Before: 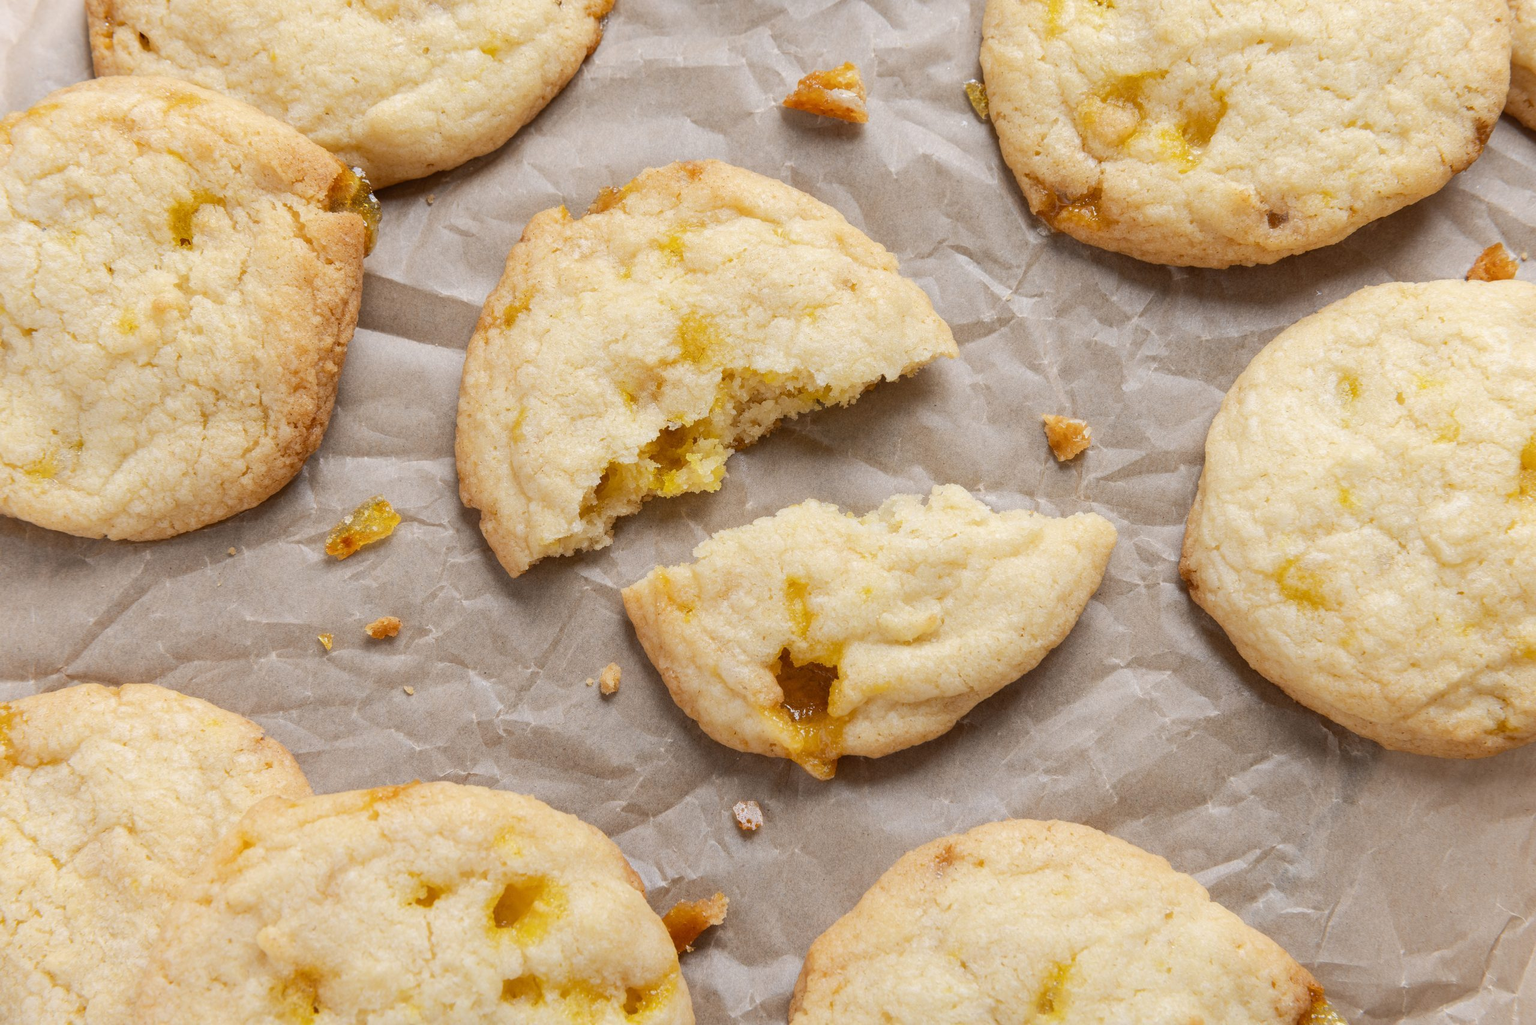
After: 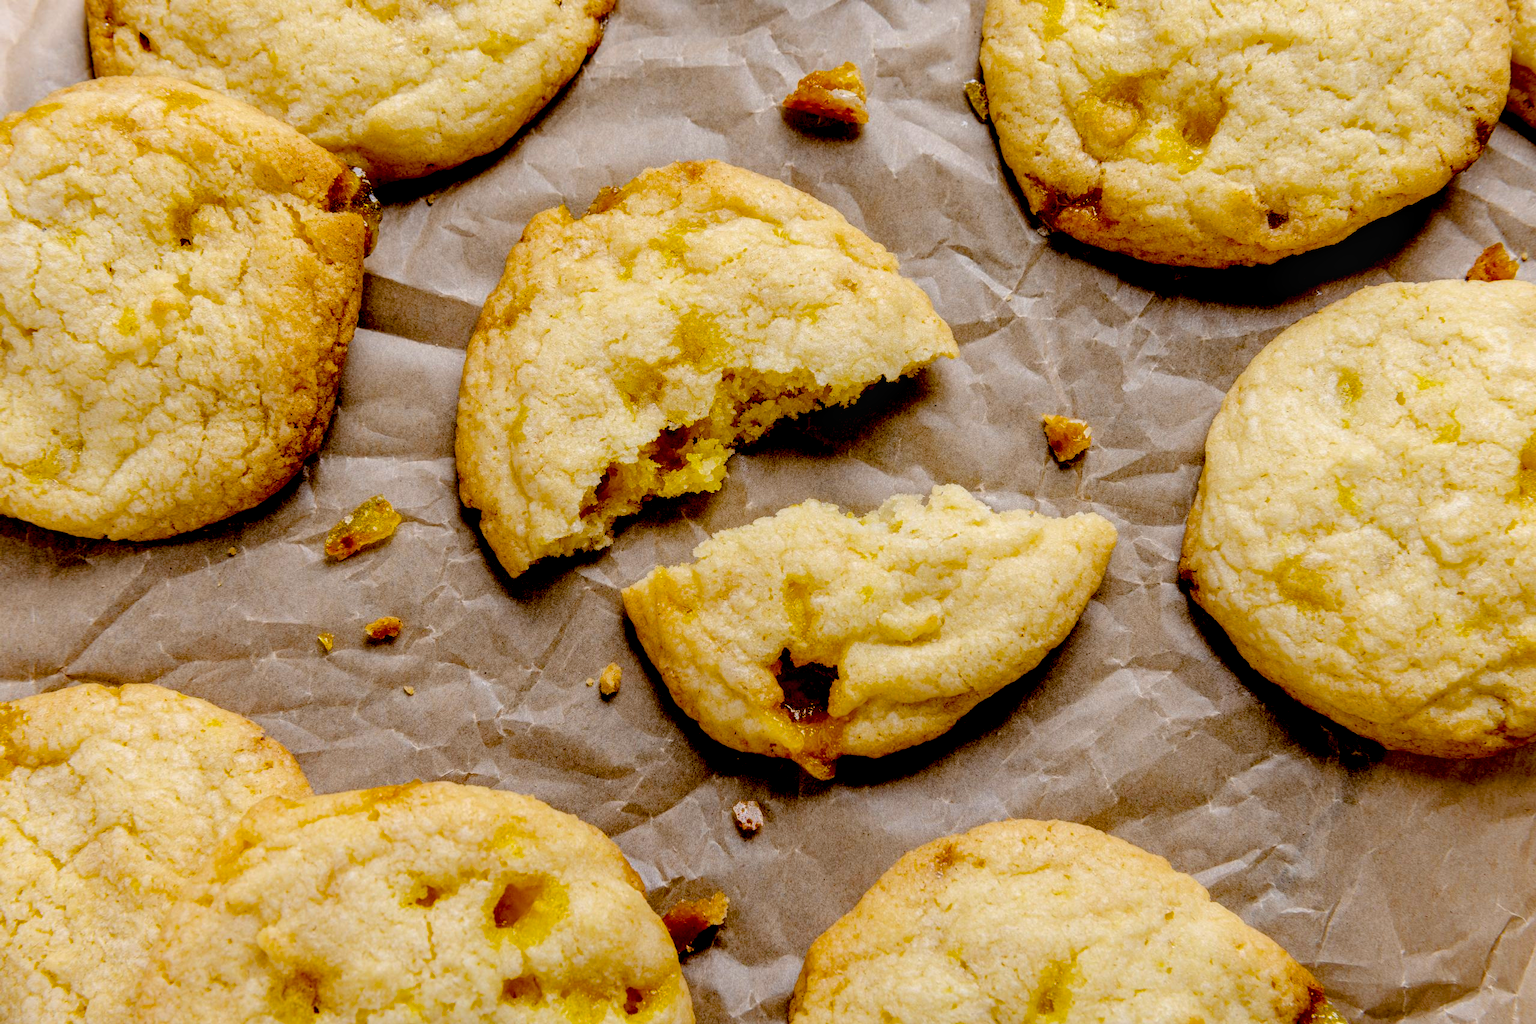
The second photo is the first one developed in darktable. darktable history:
color balance rgb: perceptual saturation grading › global saturation 35.332%
exposure: black level correction 0.098, exposure -0.095 EV, compensate exposure bias true, compensate highlight preservation false
local contrast: on, module defaults
